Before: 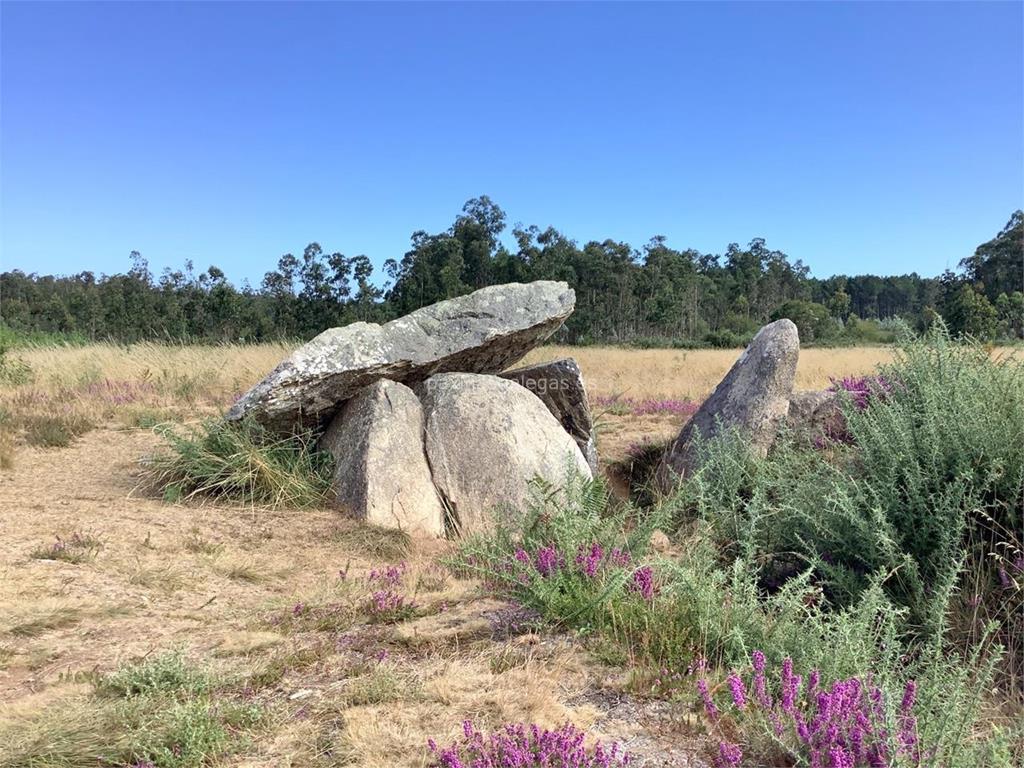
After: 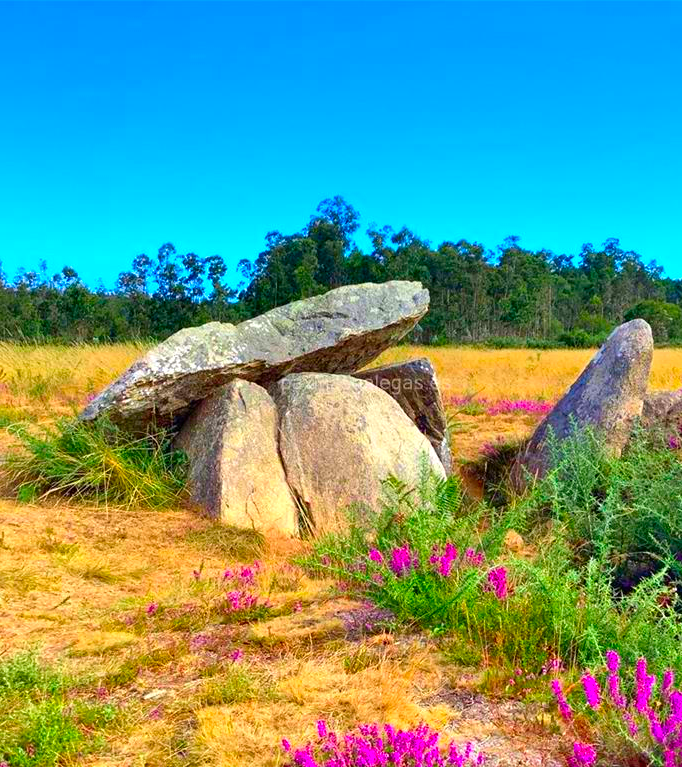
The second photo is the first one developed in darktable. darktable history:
color correction: saturation 3
crop and rotate: left 14.292%, right 19.041%
exposure: exposure 0.128 EV, compensate highlight preservation false
